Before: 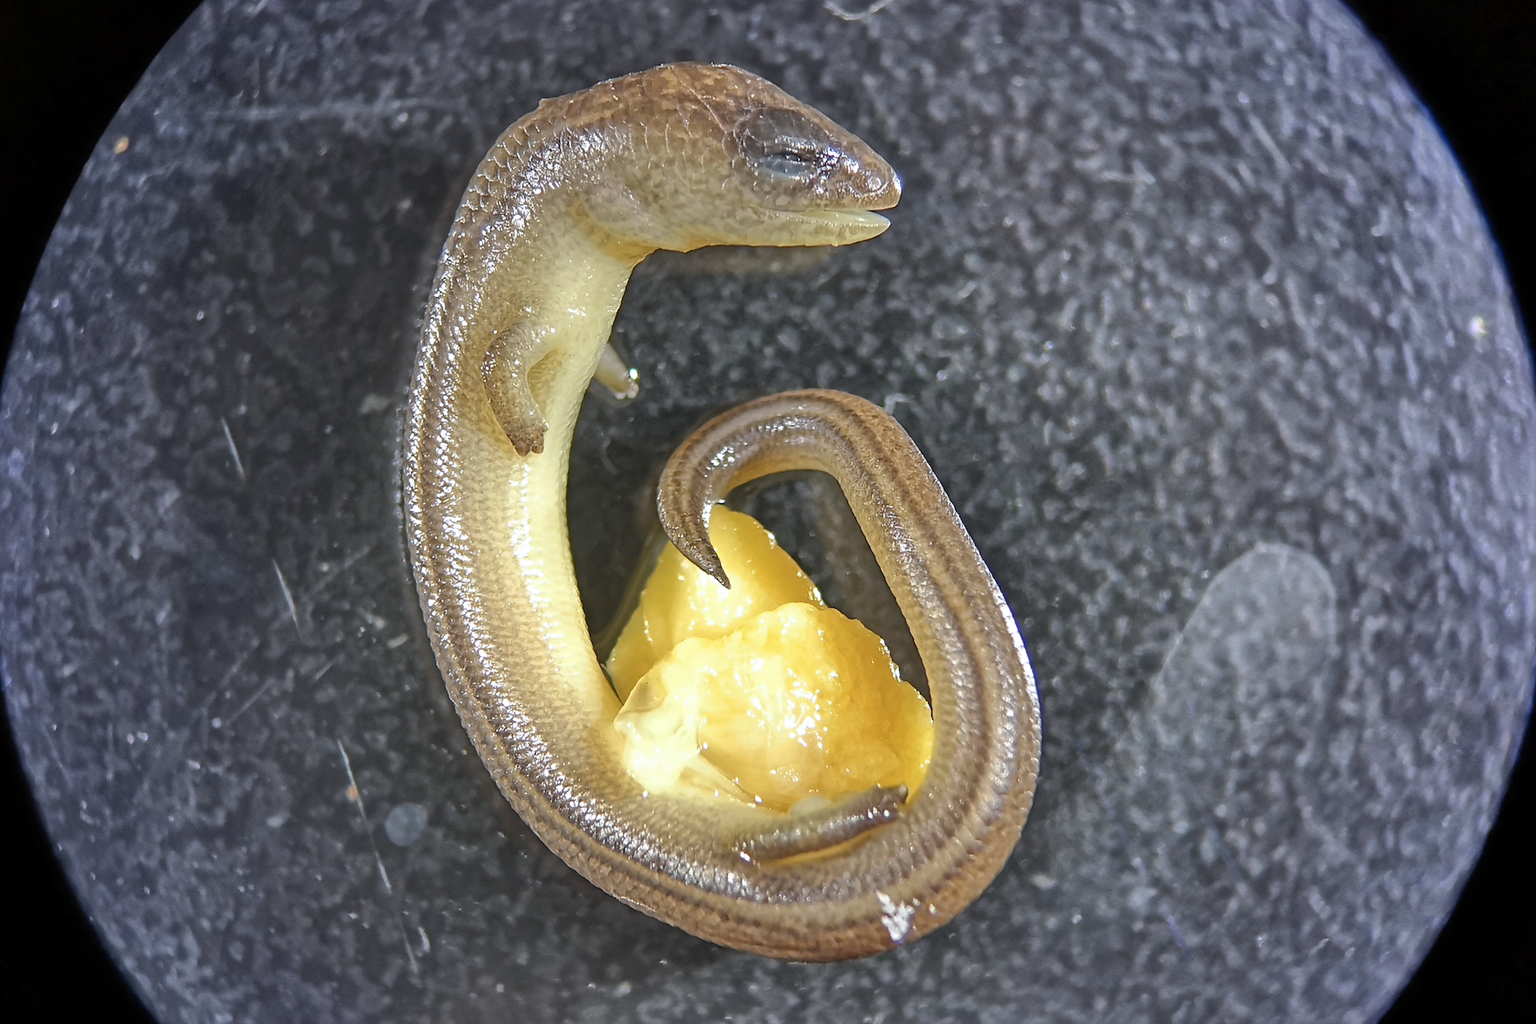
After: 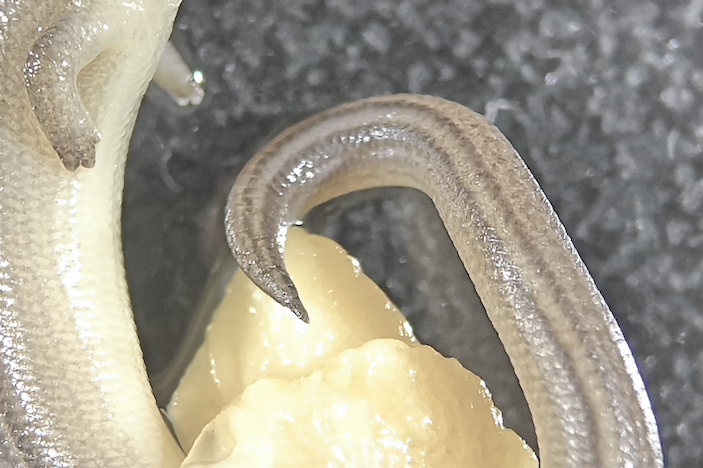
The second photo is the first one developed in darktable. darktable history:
crop: left 30%, top 30%, right 30%, bottom 30%
contrast brightness saturation: brightness 0.18, saturation -0.5
